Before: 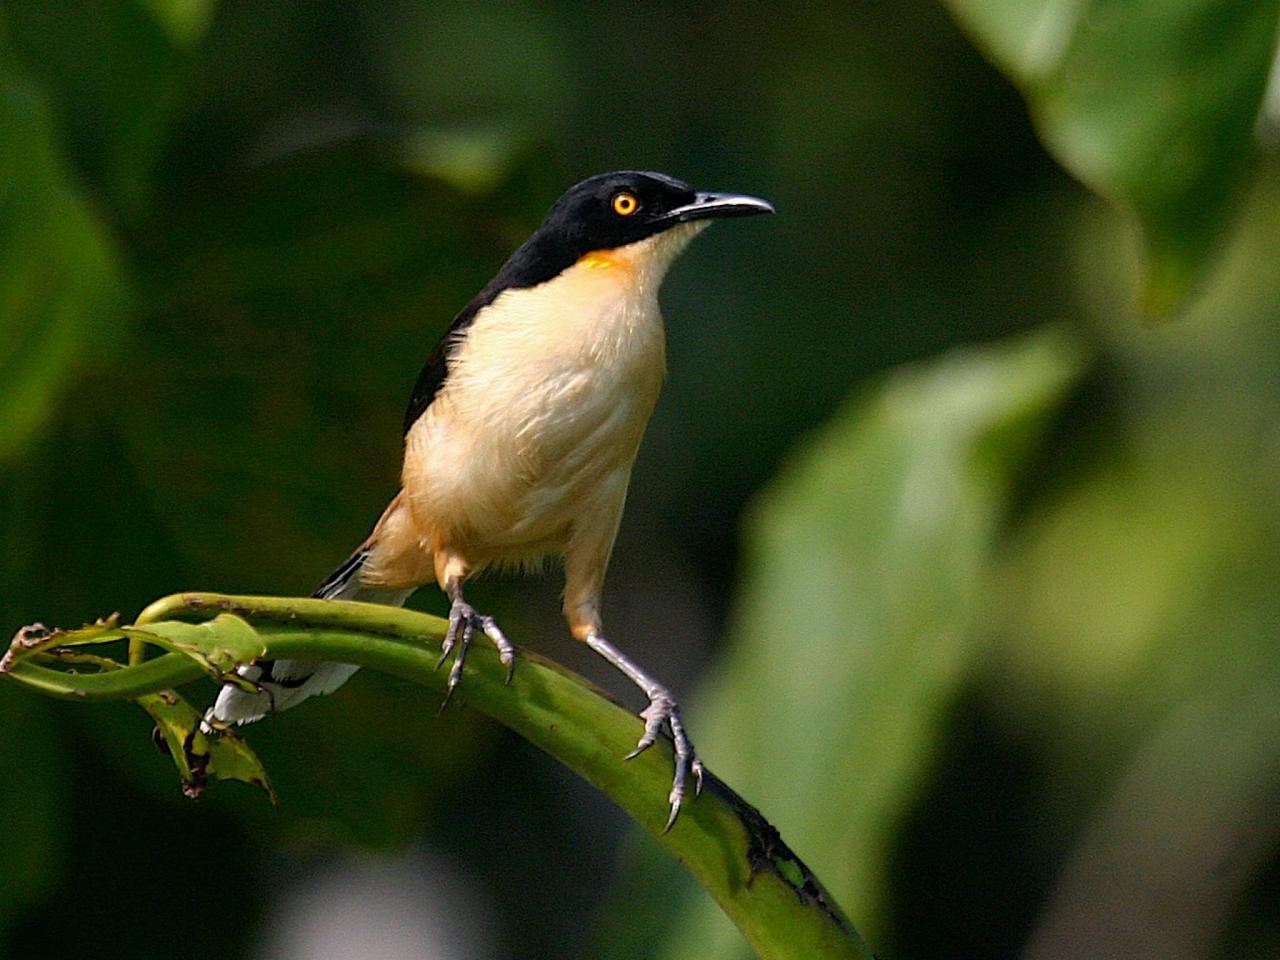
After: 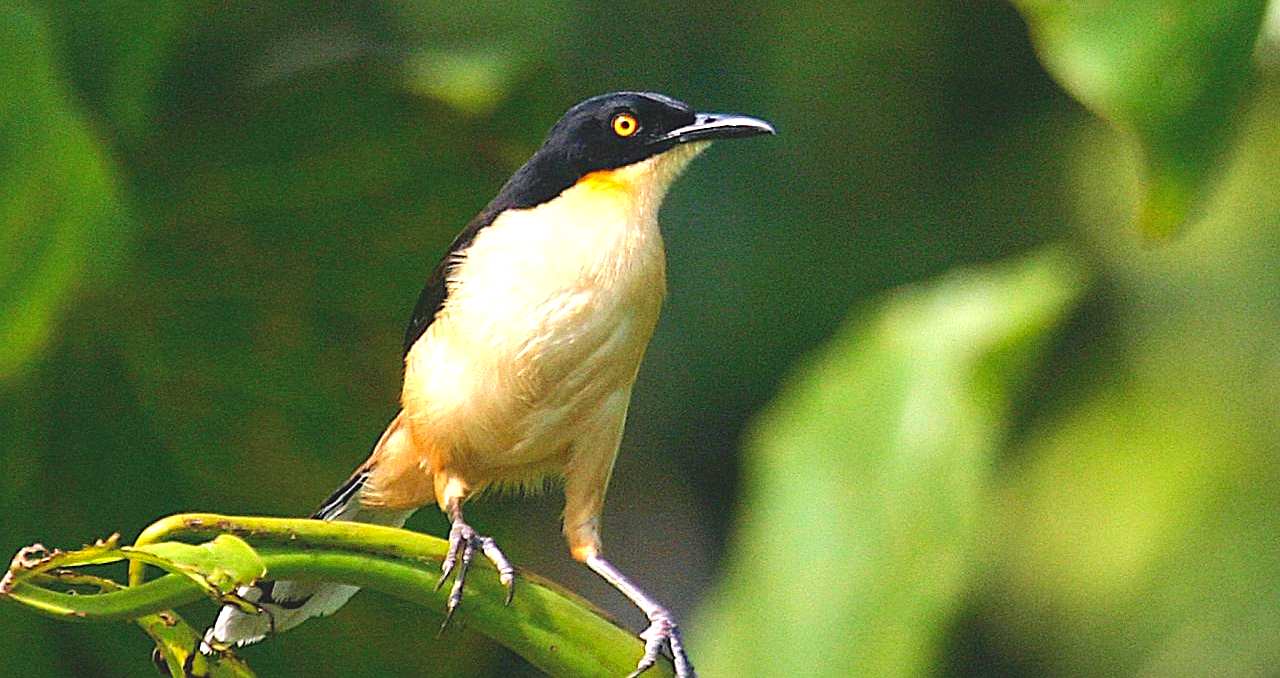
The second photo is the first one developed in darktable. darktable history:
velvia: on, module defaults
exposure: black level correction -0.005, exposure 1 EV, compensate highlight preservation false
crop and rotate: top 8.293%, bottom 20.996%
sharpen: on, module defaults
grain: coarseness 0.09 ISO
contrast brightness saturation: brightness 0.09, saturation 0.19
